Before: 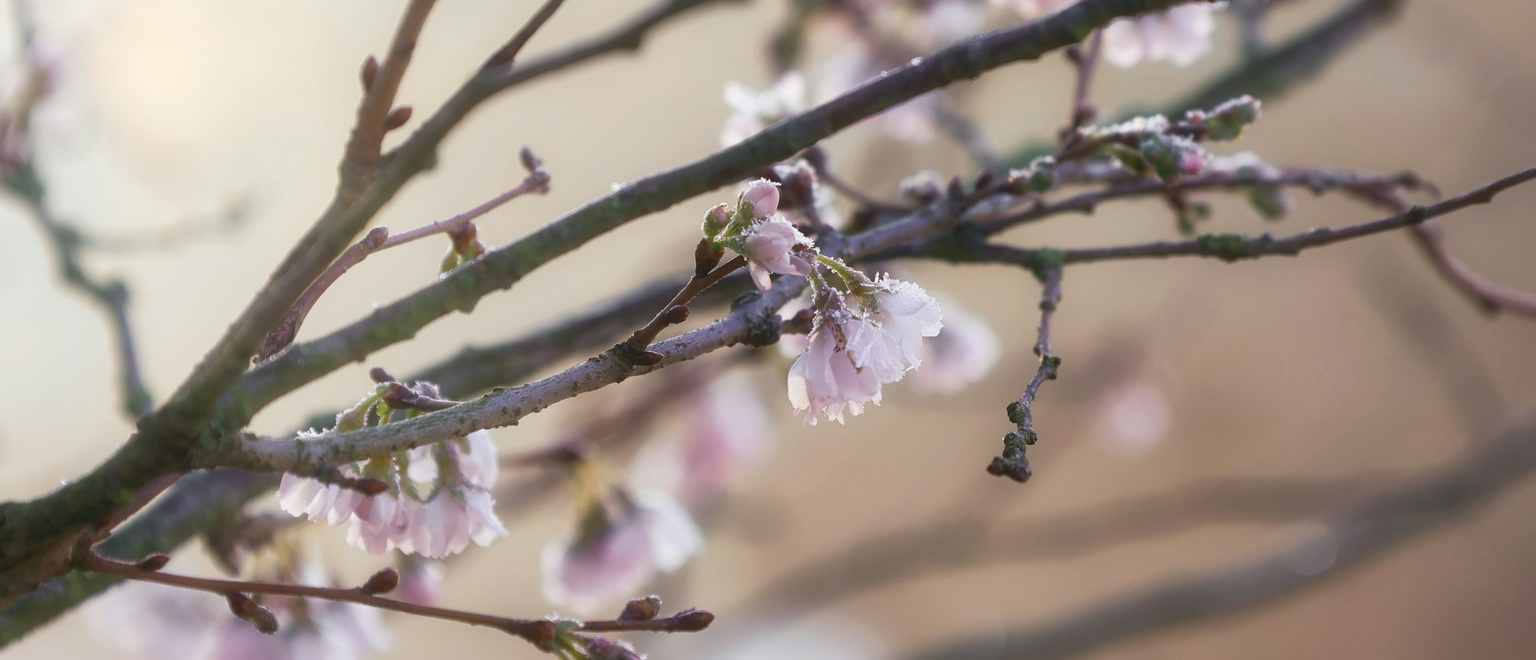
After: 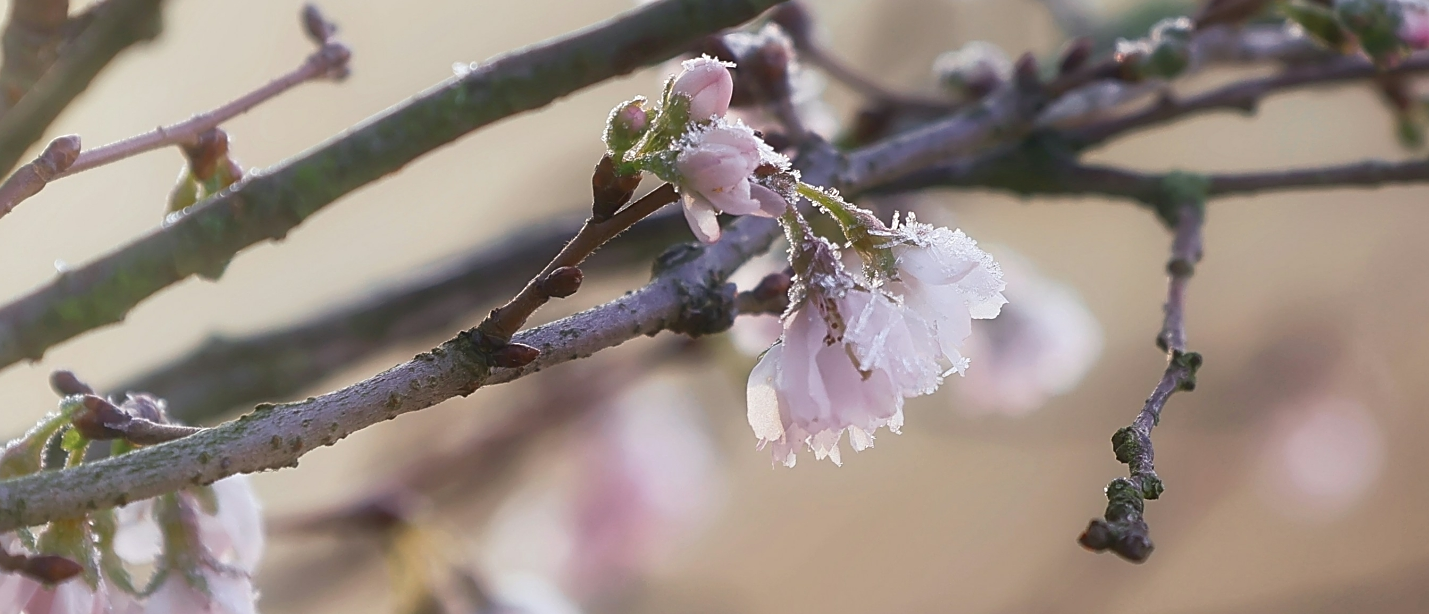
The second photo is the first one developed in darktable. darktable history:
crop and rotate: left 22.13%, top 22.054%, right 22.026%, bottom 22.102%
white balance: emerald 1
sharpen: on, module defaults
